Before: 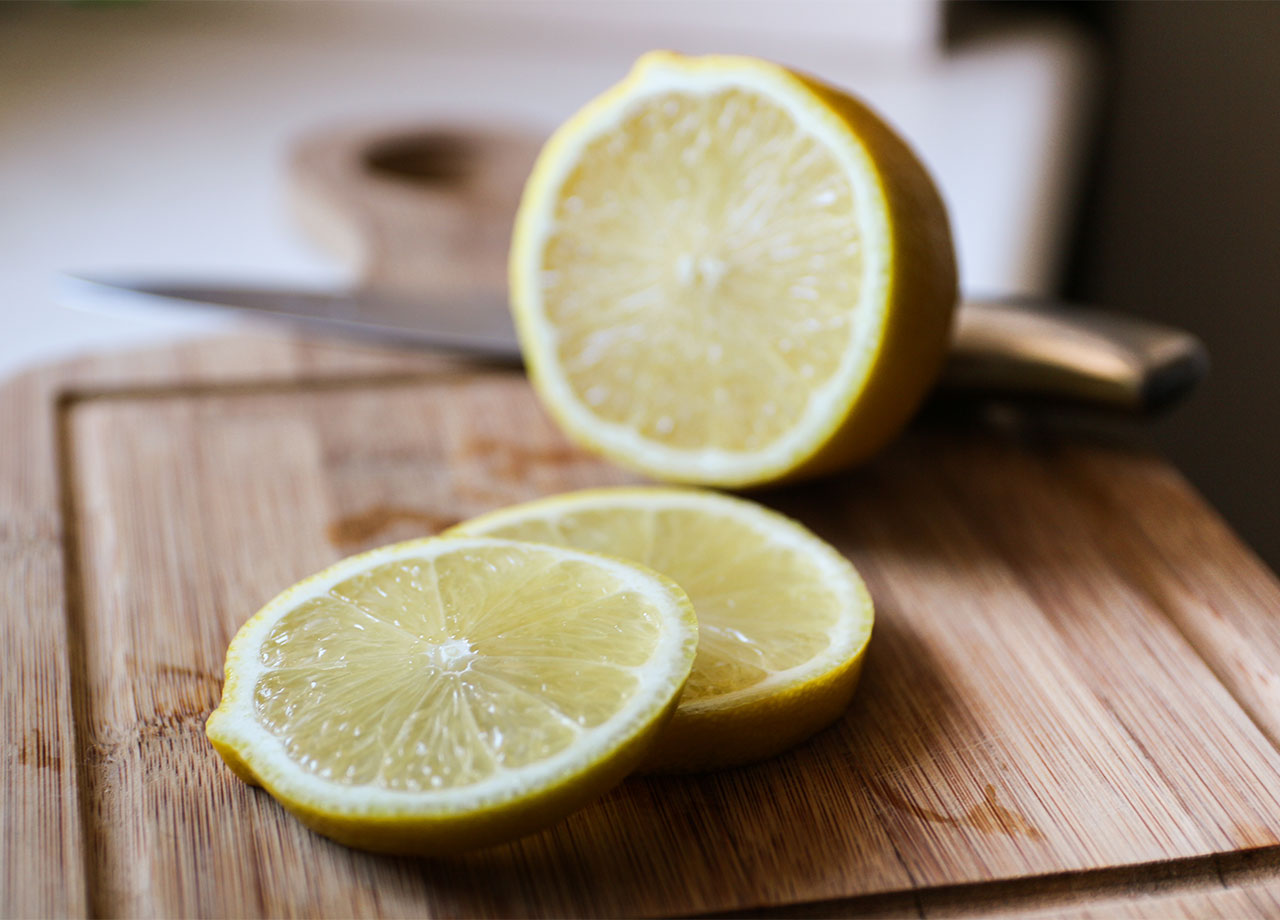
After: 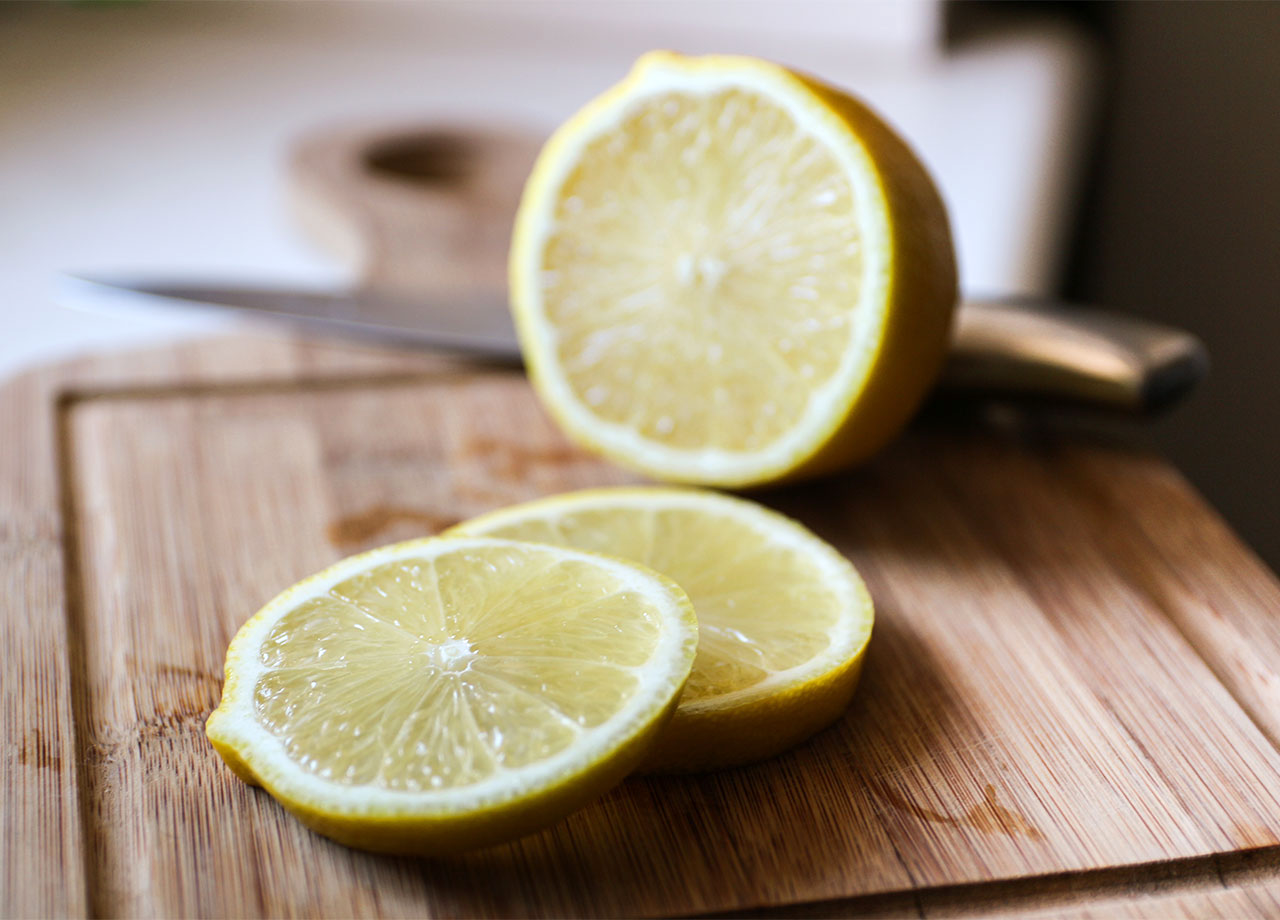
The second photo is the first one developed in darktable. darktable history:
exposure: exposure 0.154 EV, compensate highlight preservation false
levels: white 99.89%
